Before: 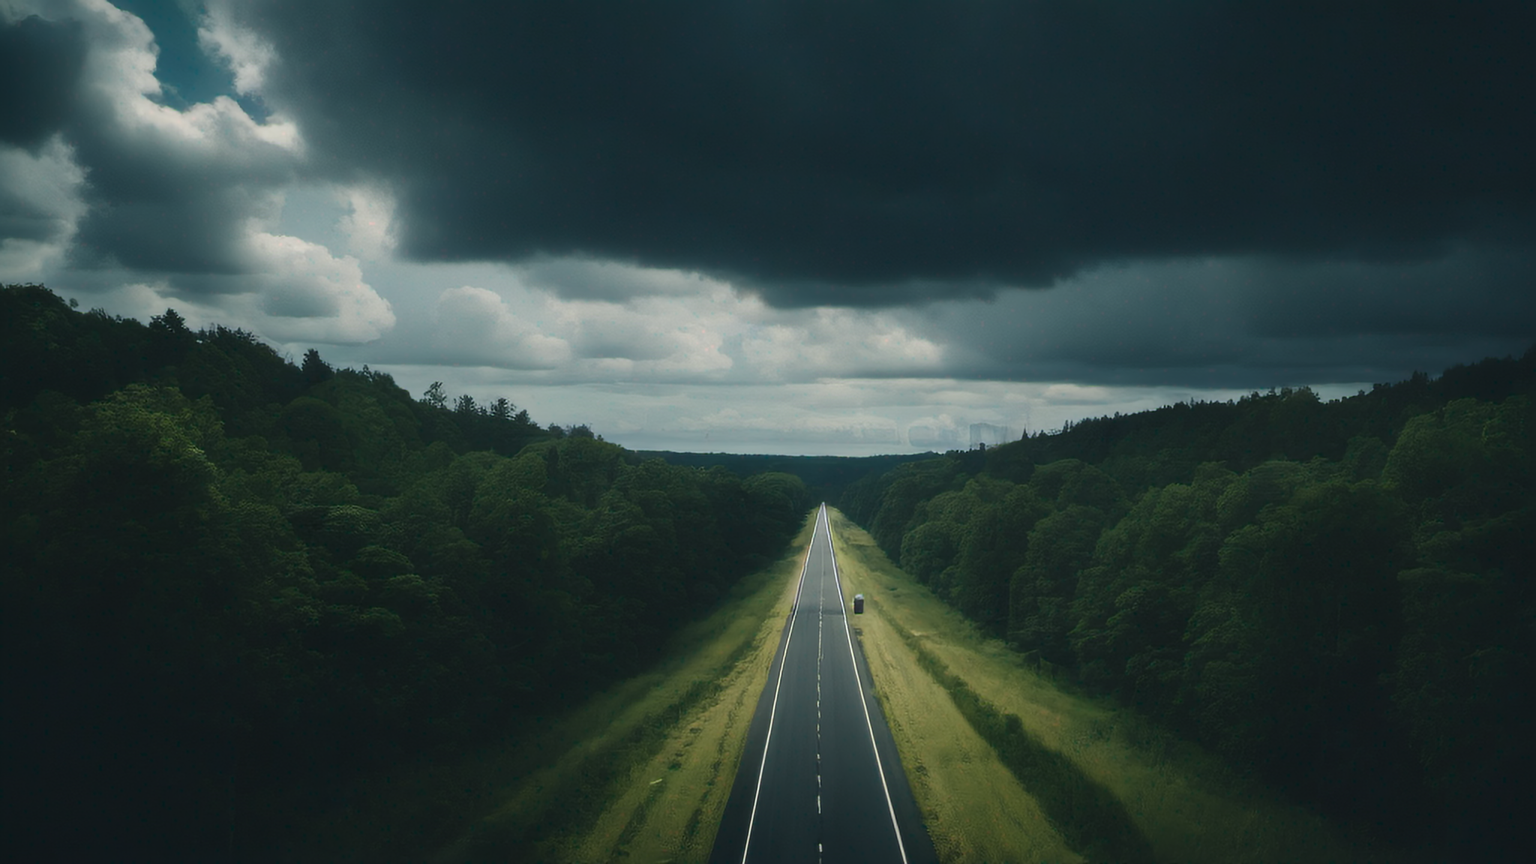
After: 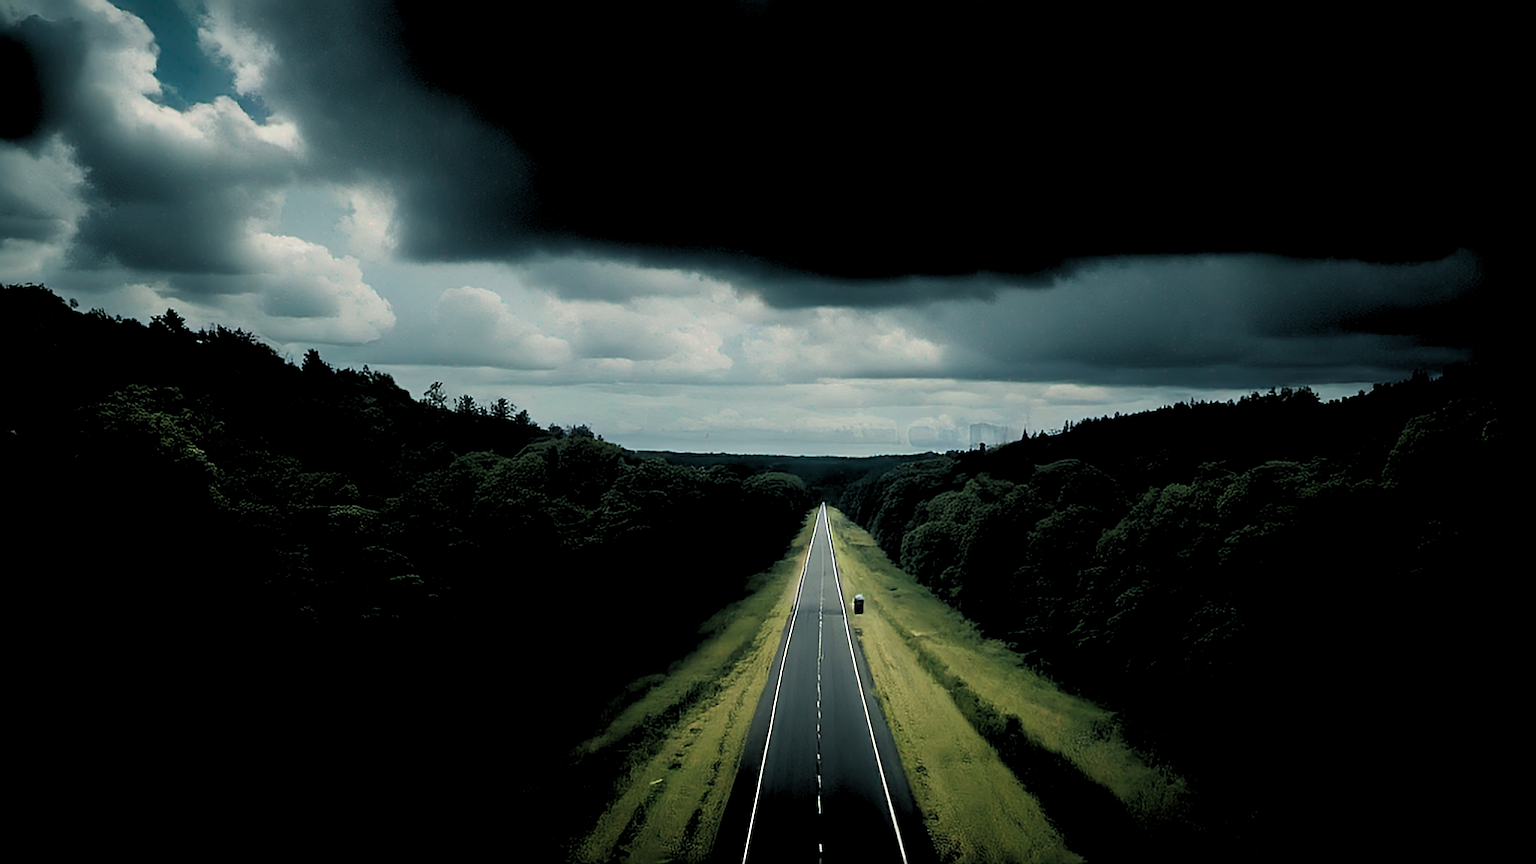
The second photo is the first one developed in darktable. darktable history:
color correction: saturation 1.1
sharpen: radius 2.676, amount 0.669
rgb levels: levels [[0.029, 0.461, 0.922], [0, 0.5, 1], [0, 0.5, 1]]
